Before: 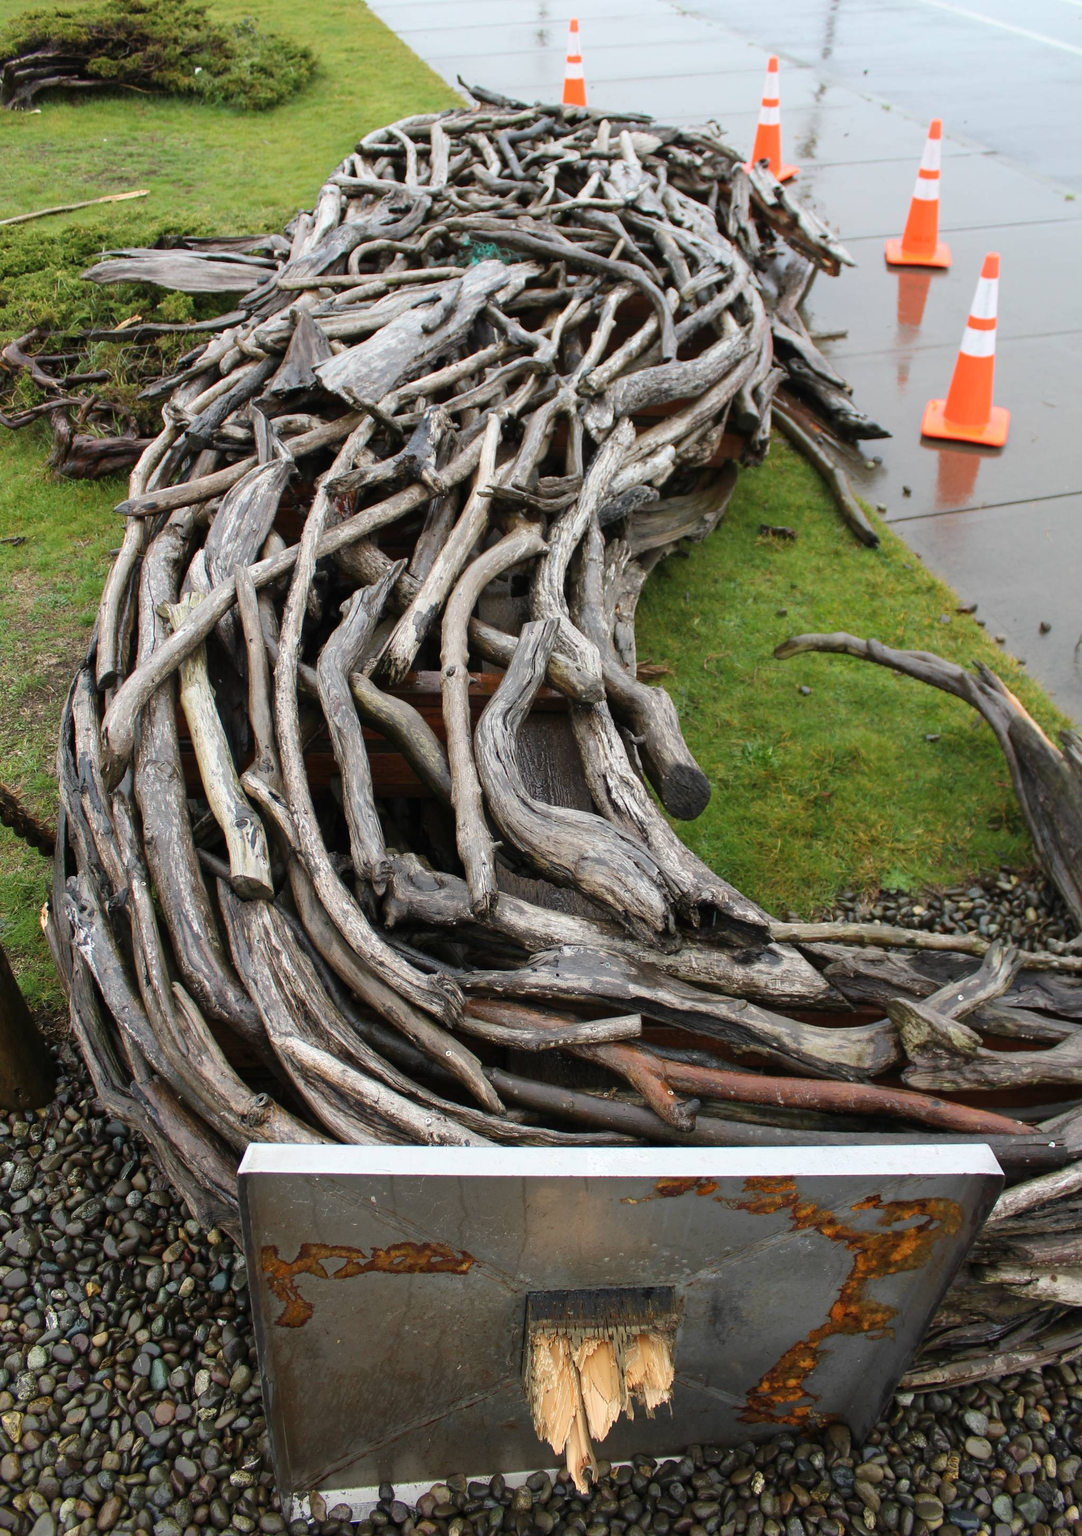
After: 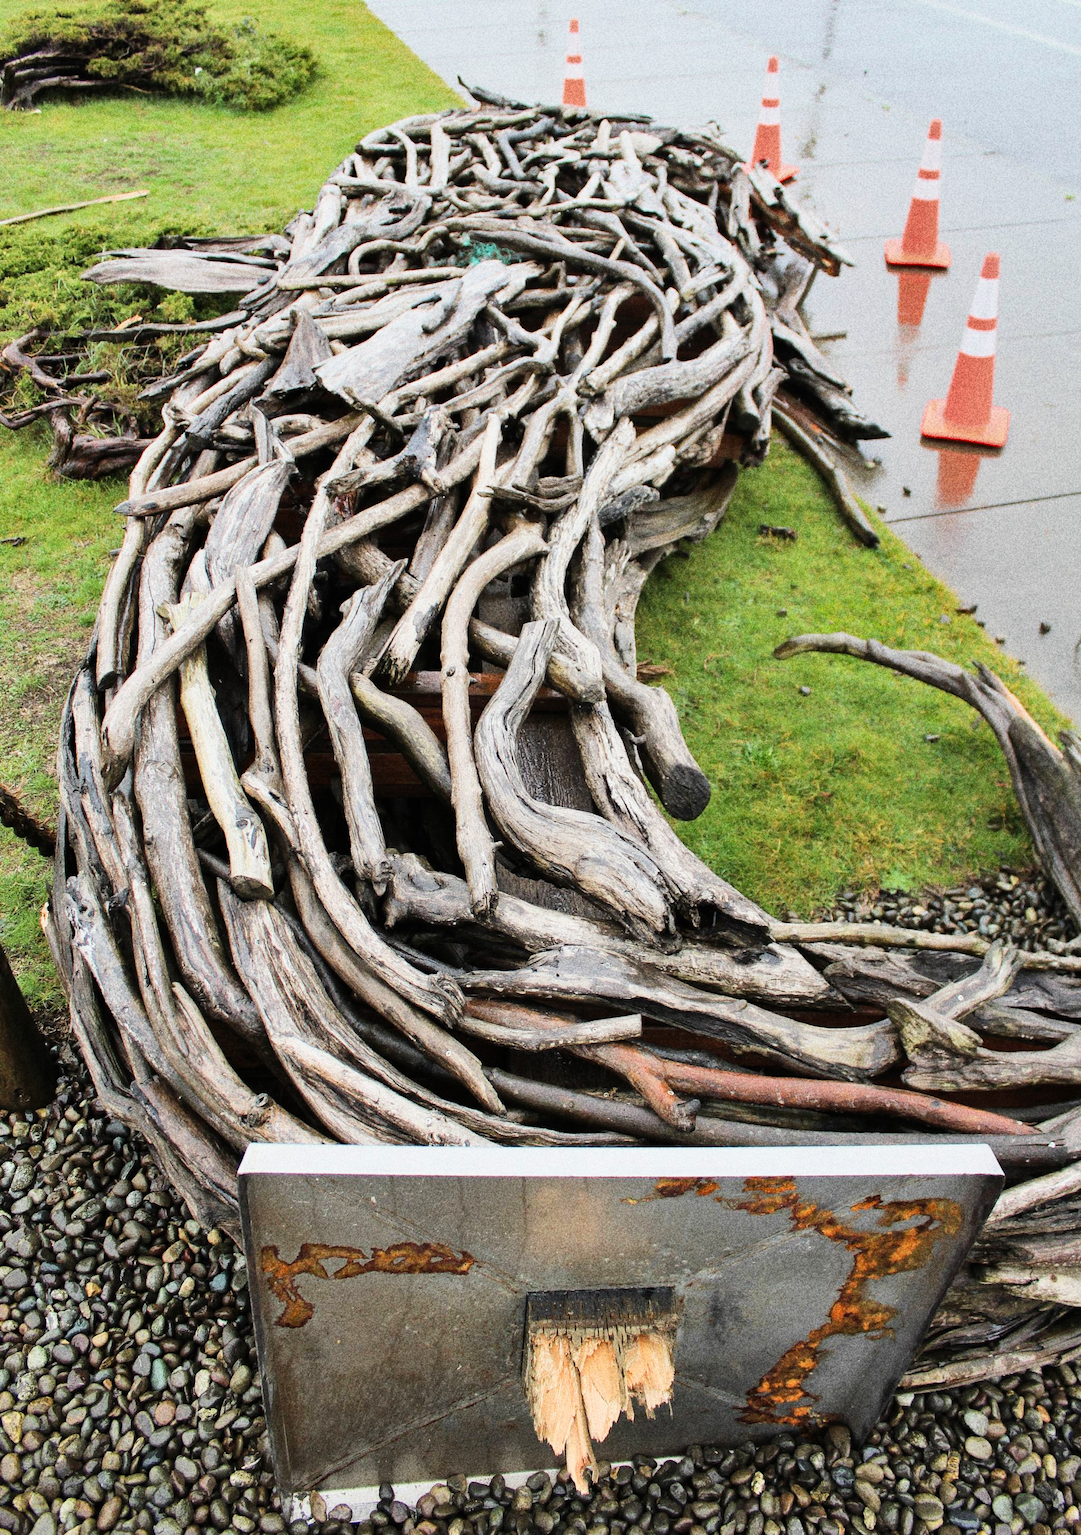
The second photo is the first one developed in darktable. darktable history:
grain: coarseness 10.62 ISO, strength 55.56%
exposure: black level correction 0, exposure 0.95 EV, compensate exposure bias true, compensate highlight preservation false
shadows and highlights: soften with gaussian
filmic rgb: black relative exposure -7.5 EV, white relative exposure 5 EV, hardness 3.31, contrast 1.3, contrast in shadows safe
